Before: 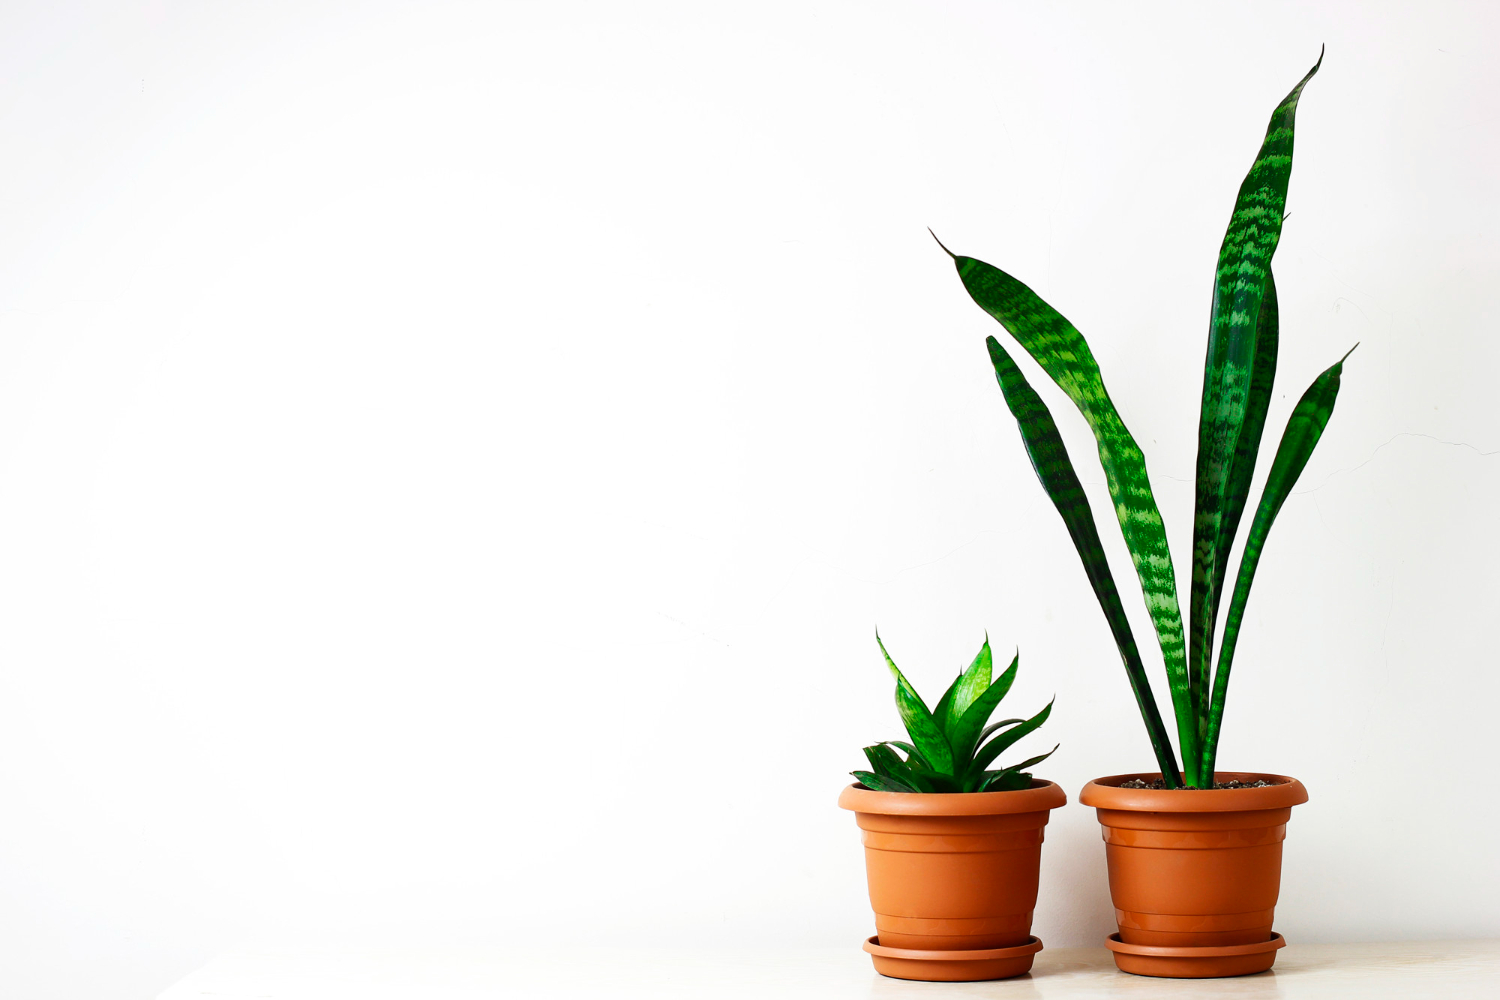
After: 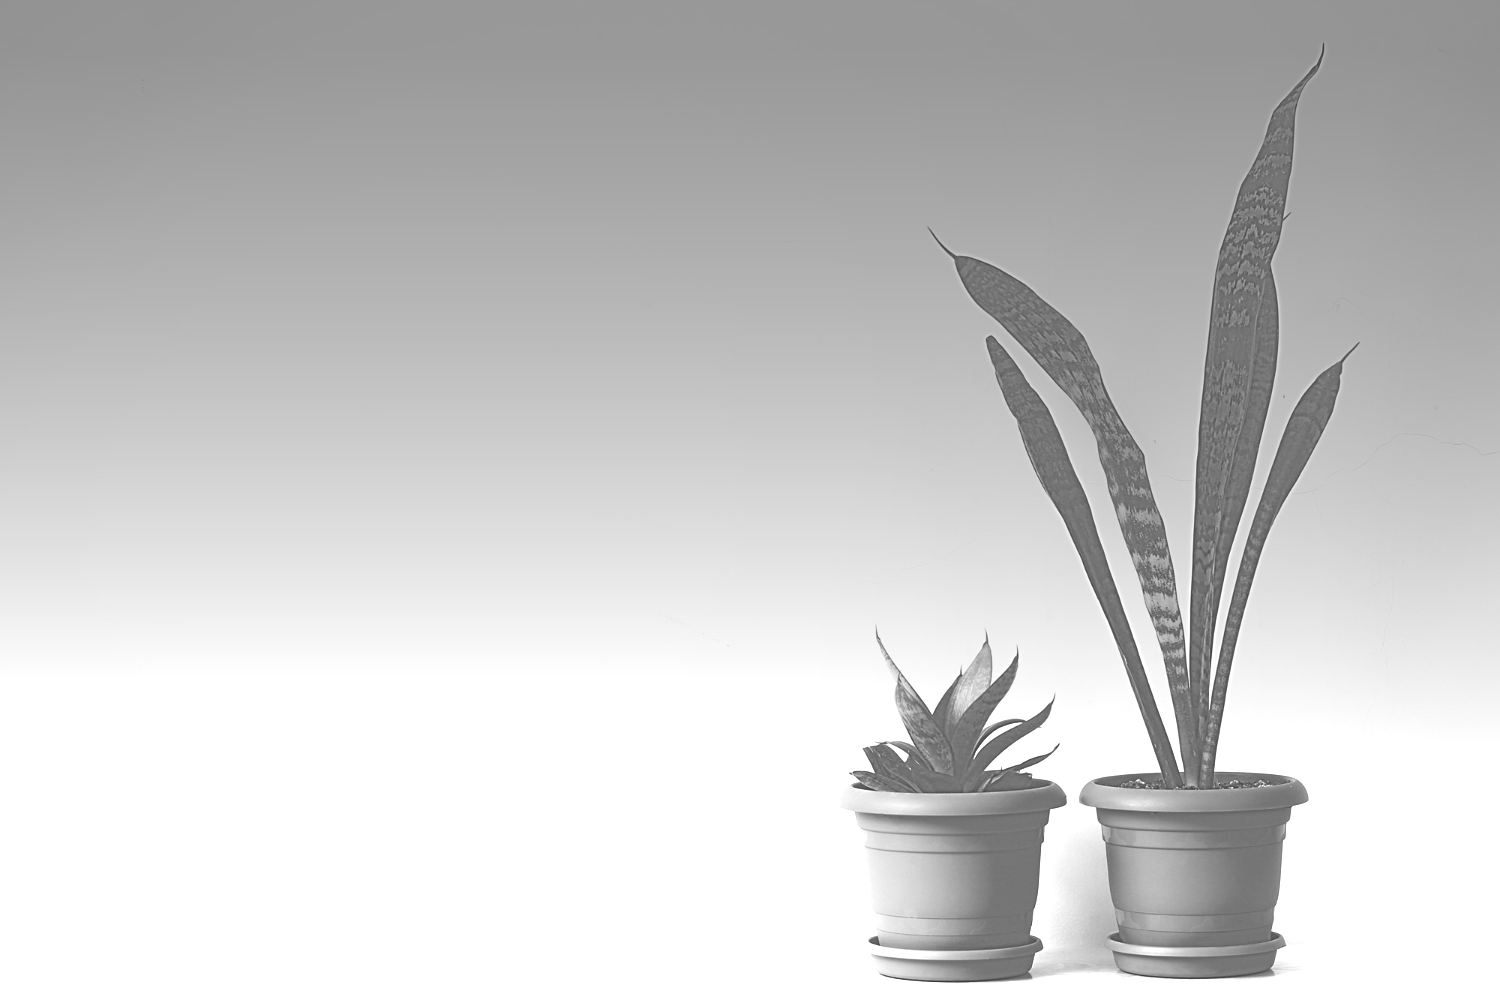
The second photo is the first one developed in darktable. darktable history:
exposure: black level correction 0, exposure 1.1 EV, compensate highlight preservation false
highpass: sharpness 5.84%, contrast boost 8.44%
color balance rgb: linear chroma grading › global chroma 9%, perceptual saturation grading › global saturation 36%, perceptual saturation grading › shadows 35%, perceptual brilliance grading › global brilliance 15%, perceptual brilliance grading › shadows -35%, global vibrance 15%
graduated density: density -3.9 EV
